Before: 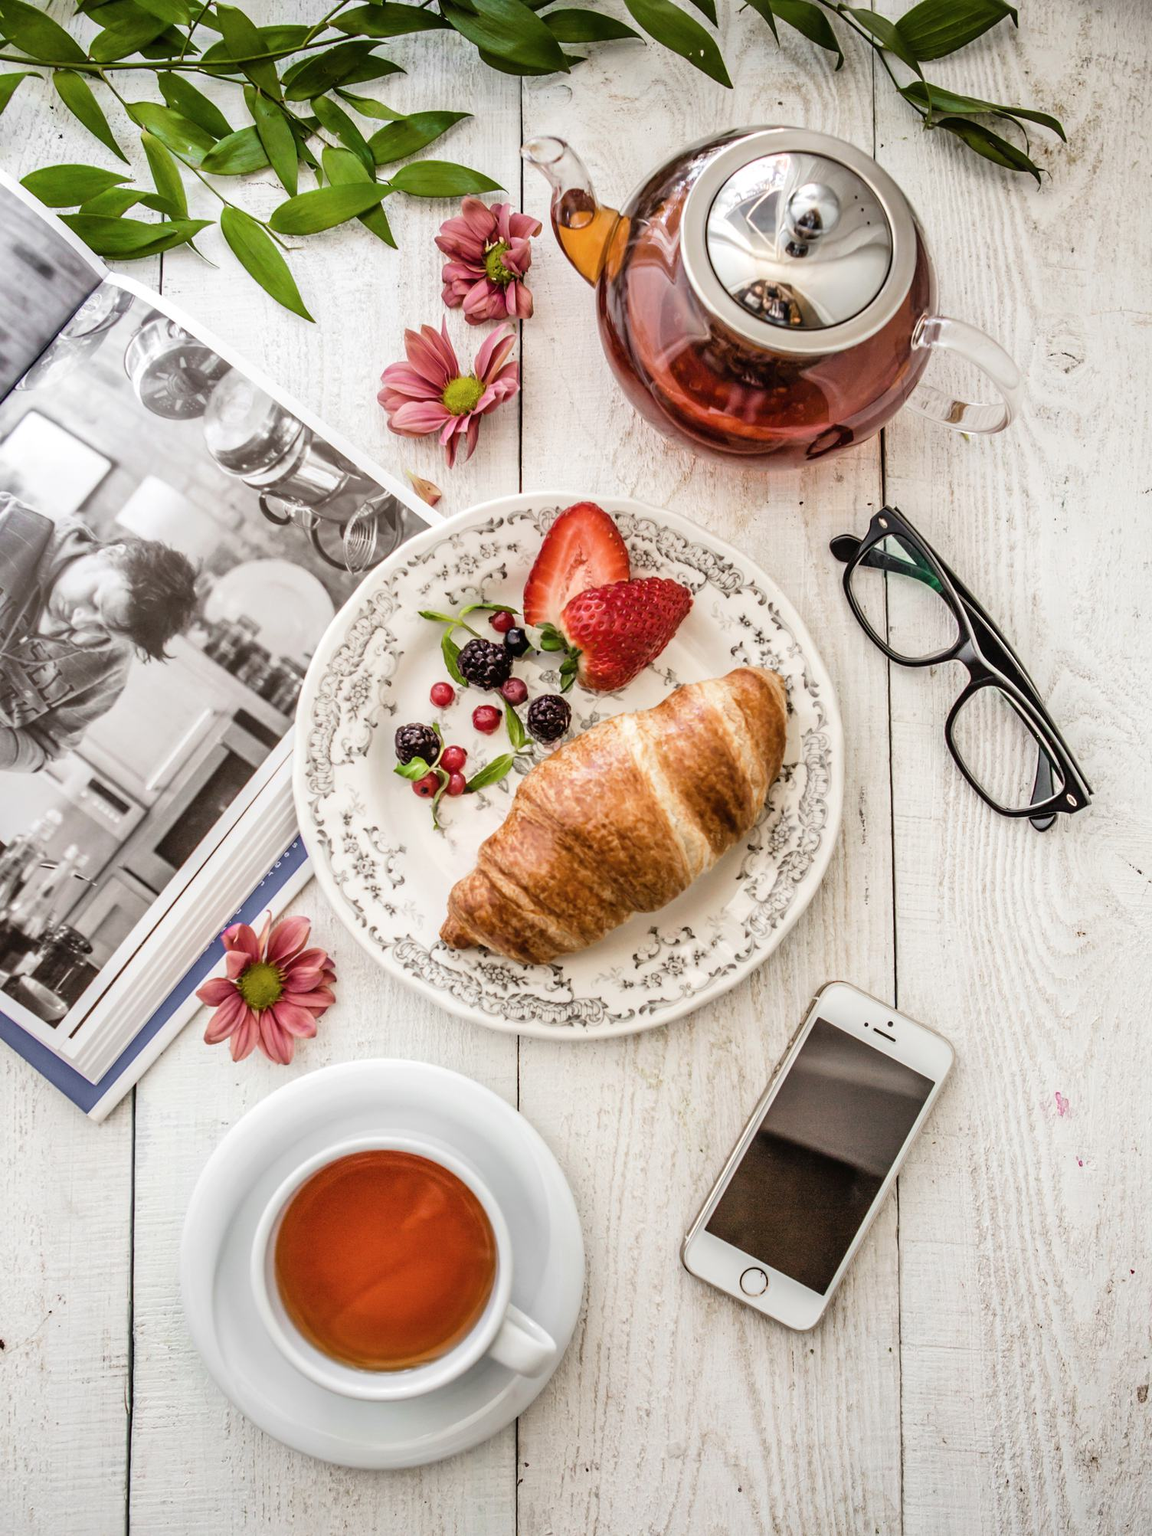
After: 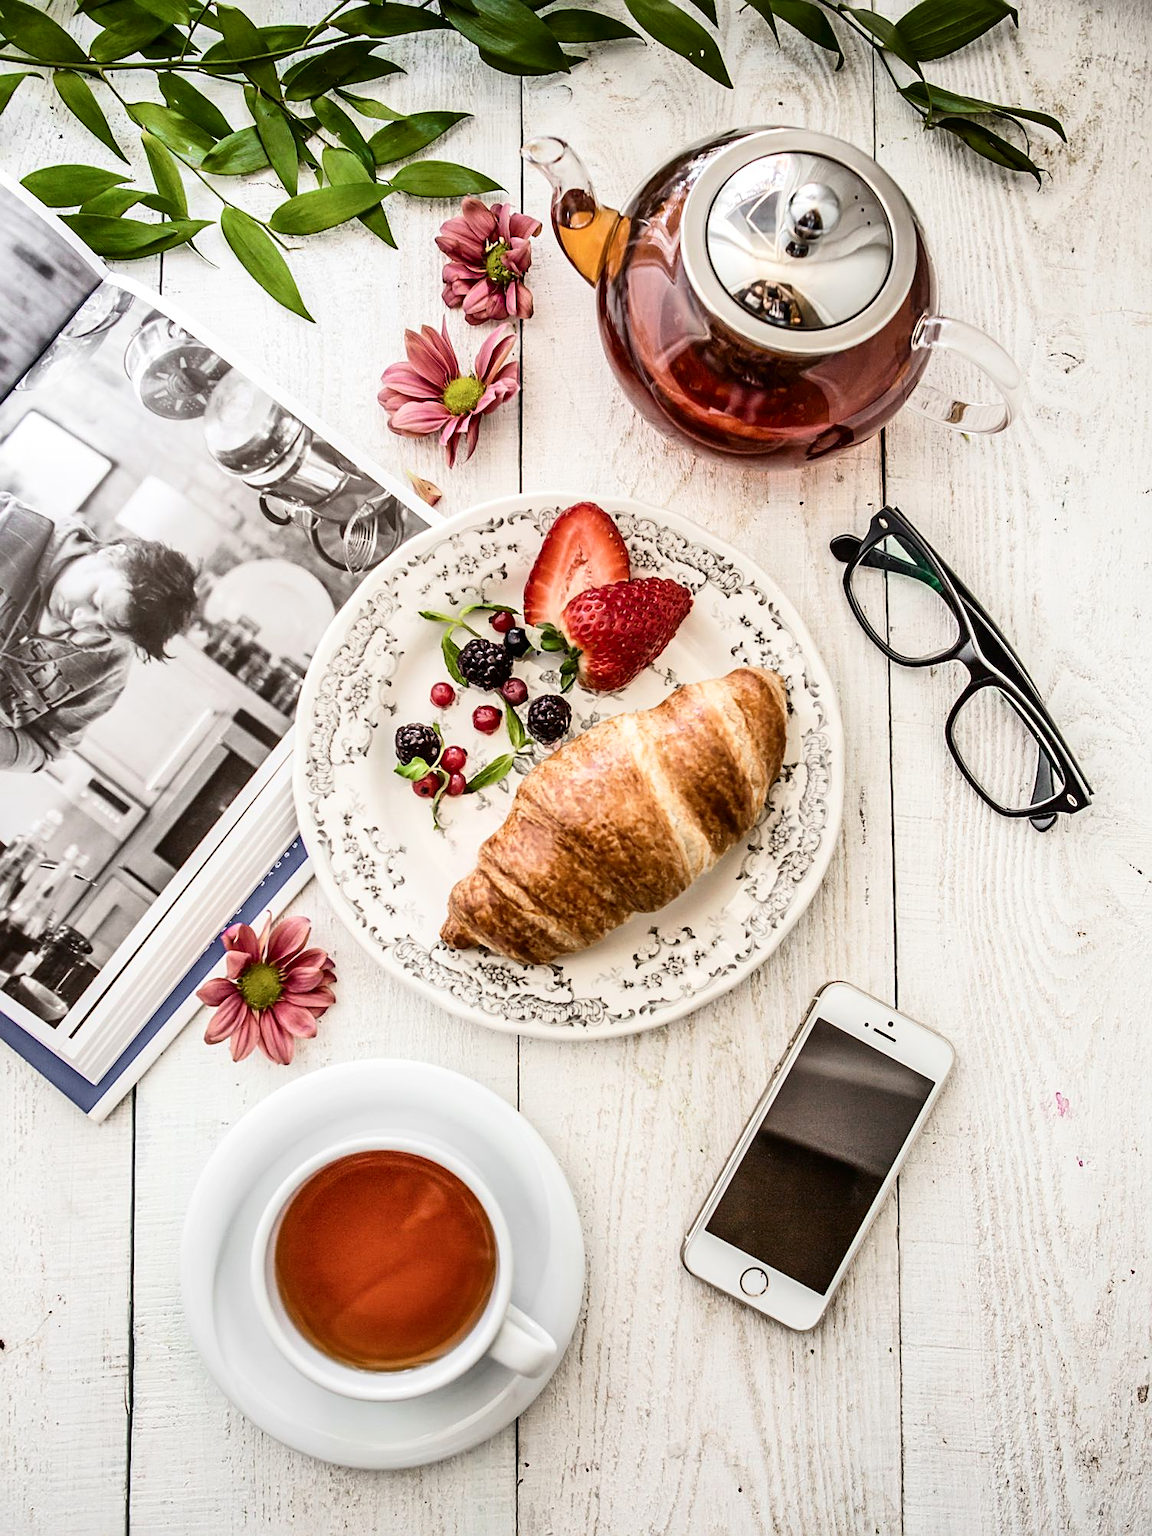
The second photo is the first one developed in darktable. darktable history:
sharpen: amount 0.478
contrast brightness saturation: contrast 0.22
